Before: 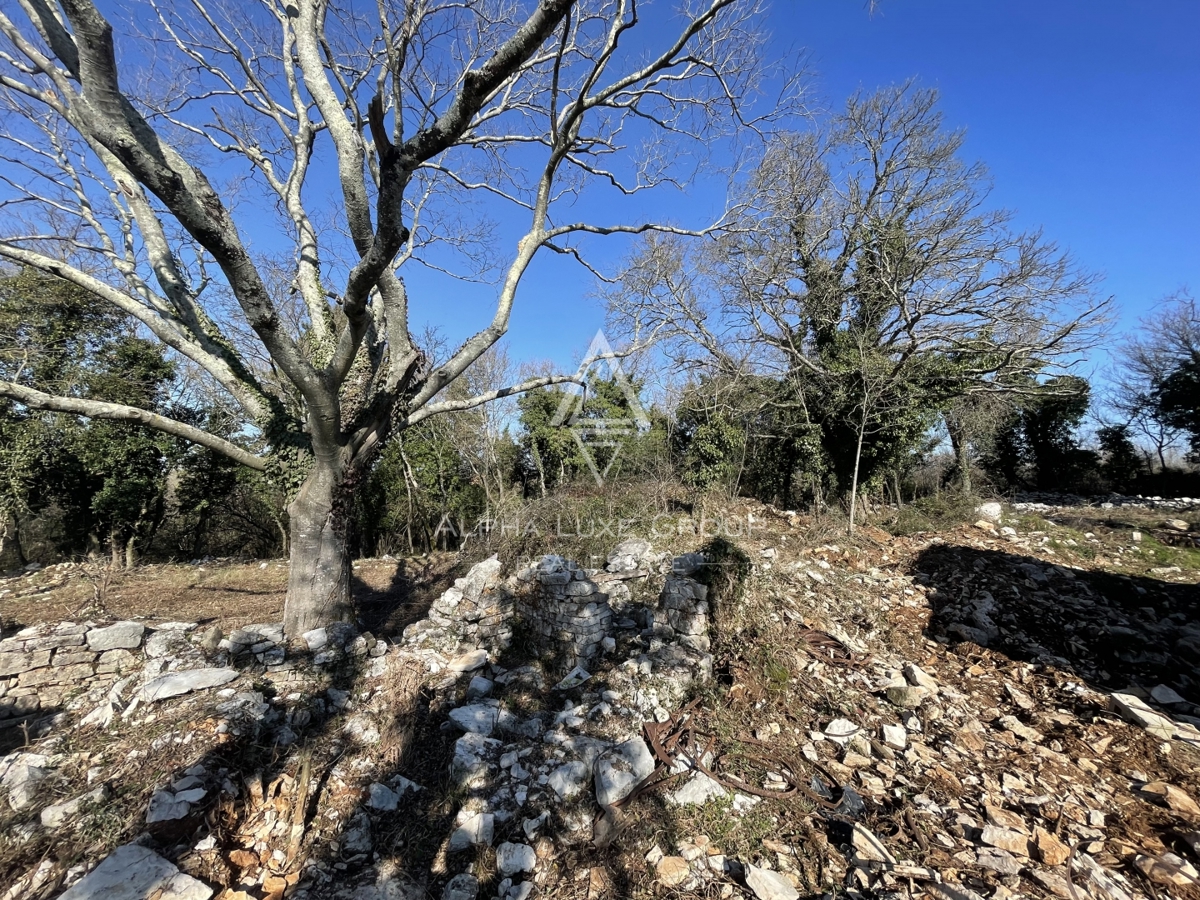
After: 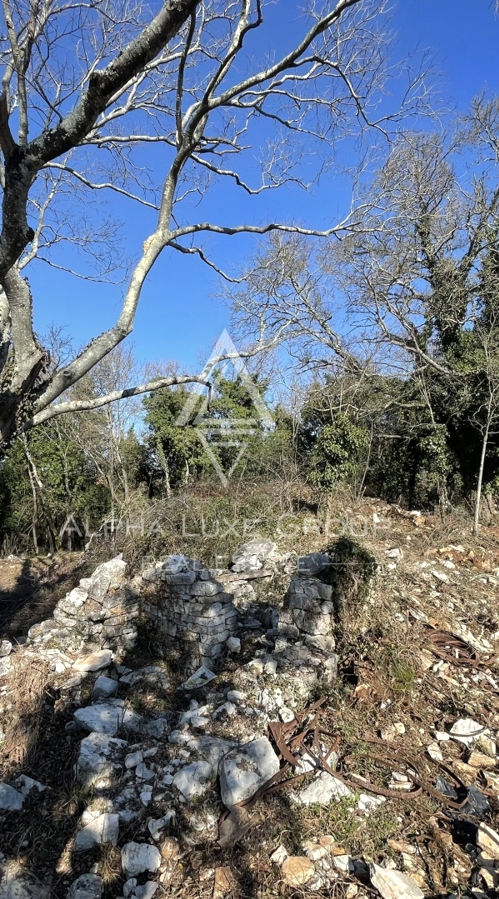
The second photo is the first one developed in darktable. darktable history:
shadows and highlights: shadows 30
crop: left 31.288%, right 27.055%
exposure: exposure 0.198 EV, compensate highlight preservation false
